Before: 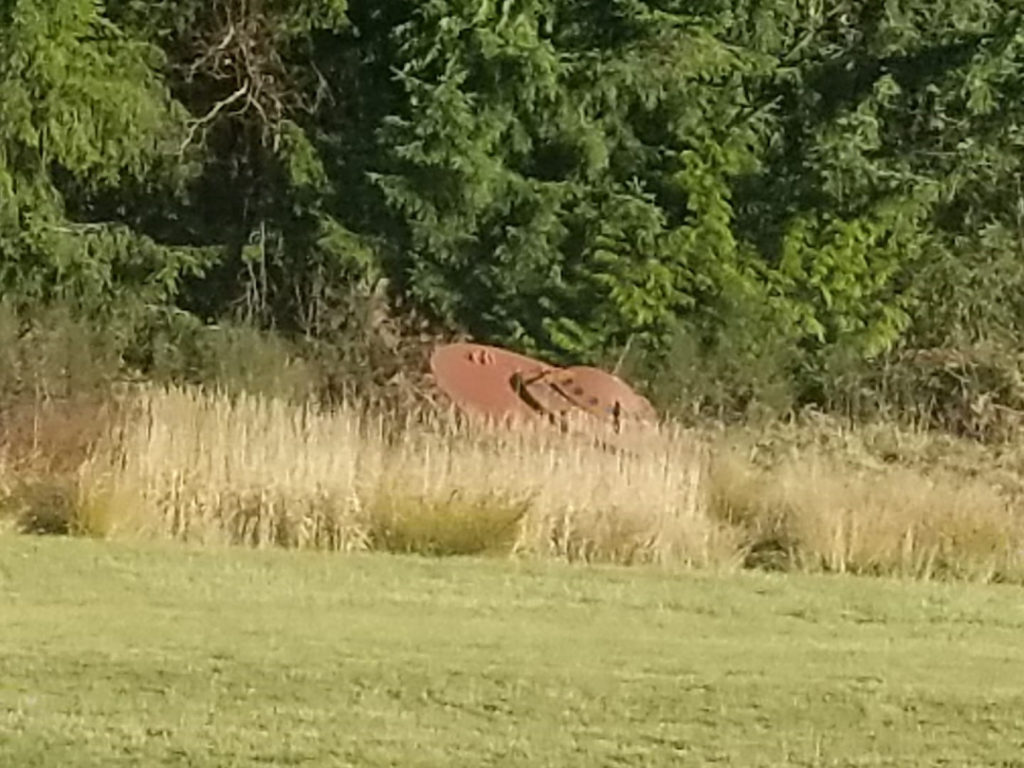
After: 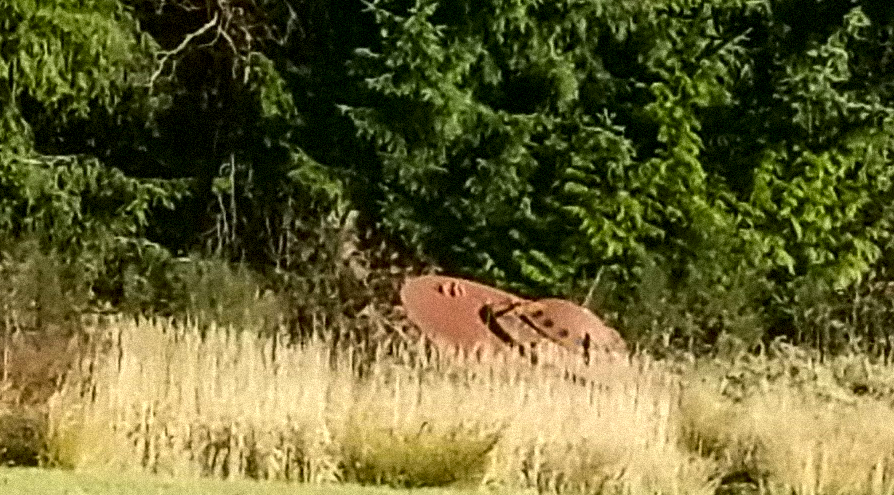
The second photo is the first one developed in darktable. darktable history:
crop: left 3.015%, top 8.969%, right 9.647%, bottom 26.457%
contrast brightness saturation: contrast 0.32, brightness -0.08, saturation 0.17
grain: strength 35%, mid-tones bias 0%
local contrast: on, module defaults
